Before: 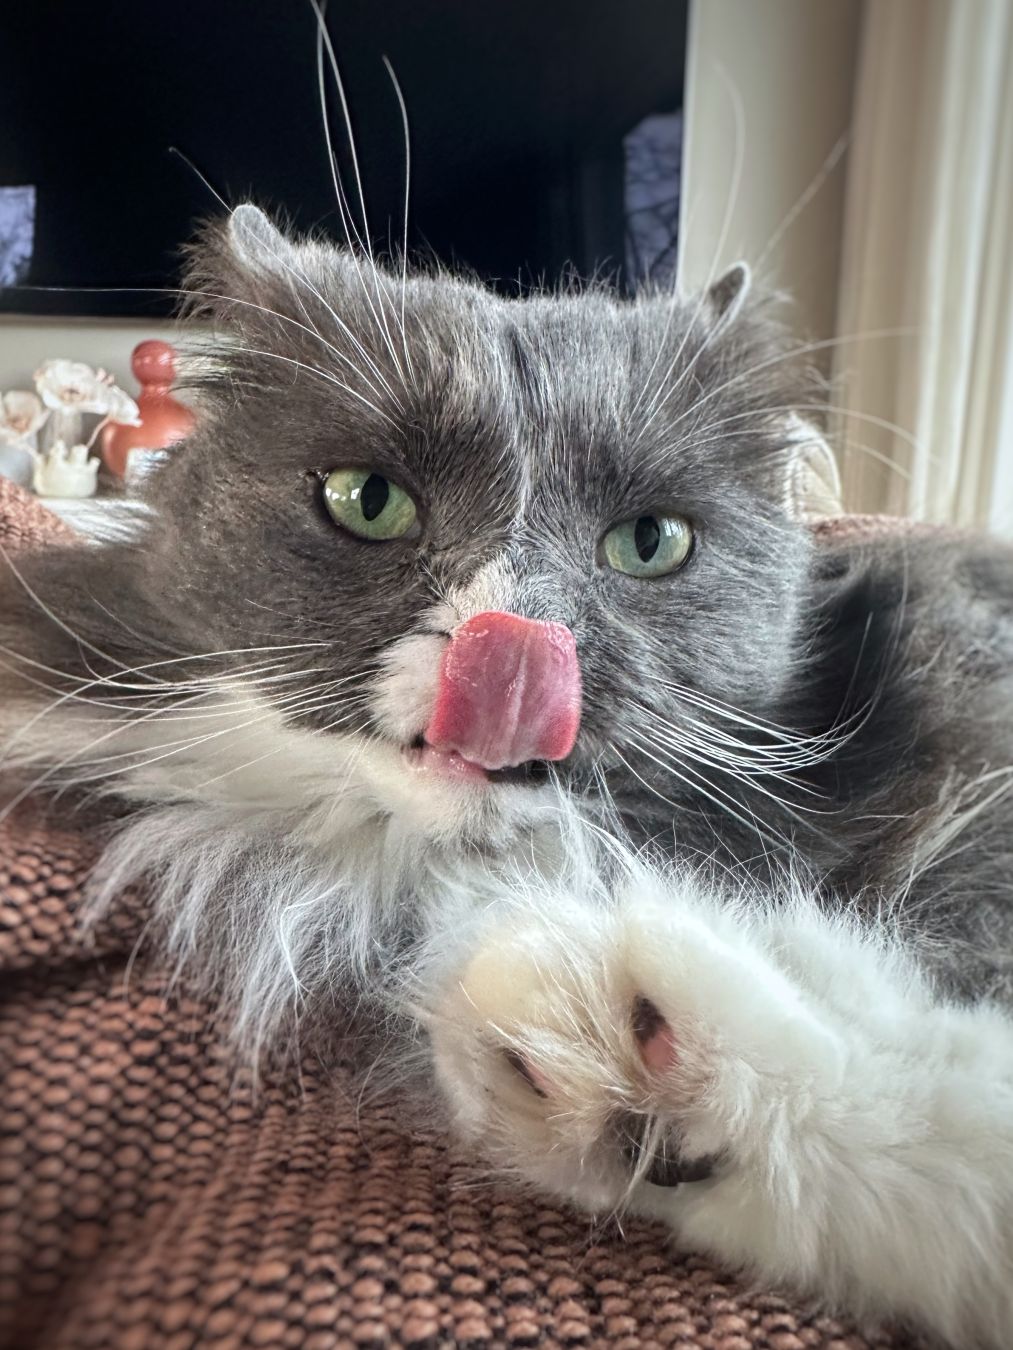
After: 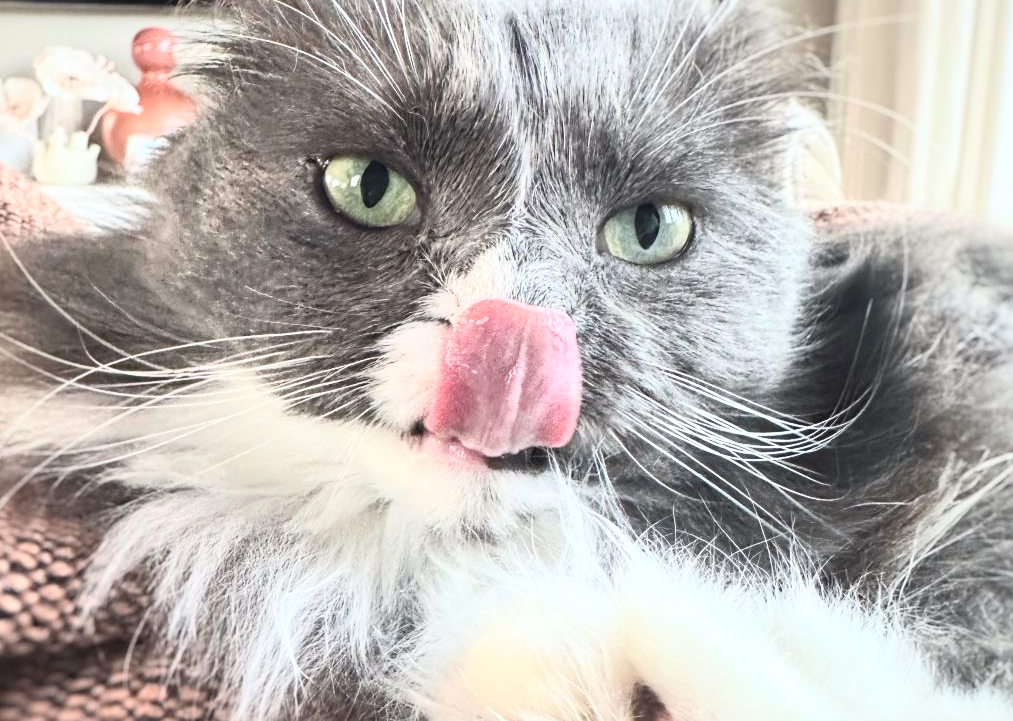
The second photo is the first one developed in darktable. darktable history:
crop and rotate: top 23.235%, bottom 23.356%
contrast brightness saturation: contrast 0.39, brightness 0.543
